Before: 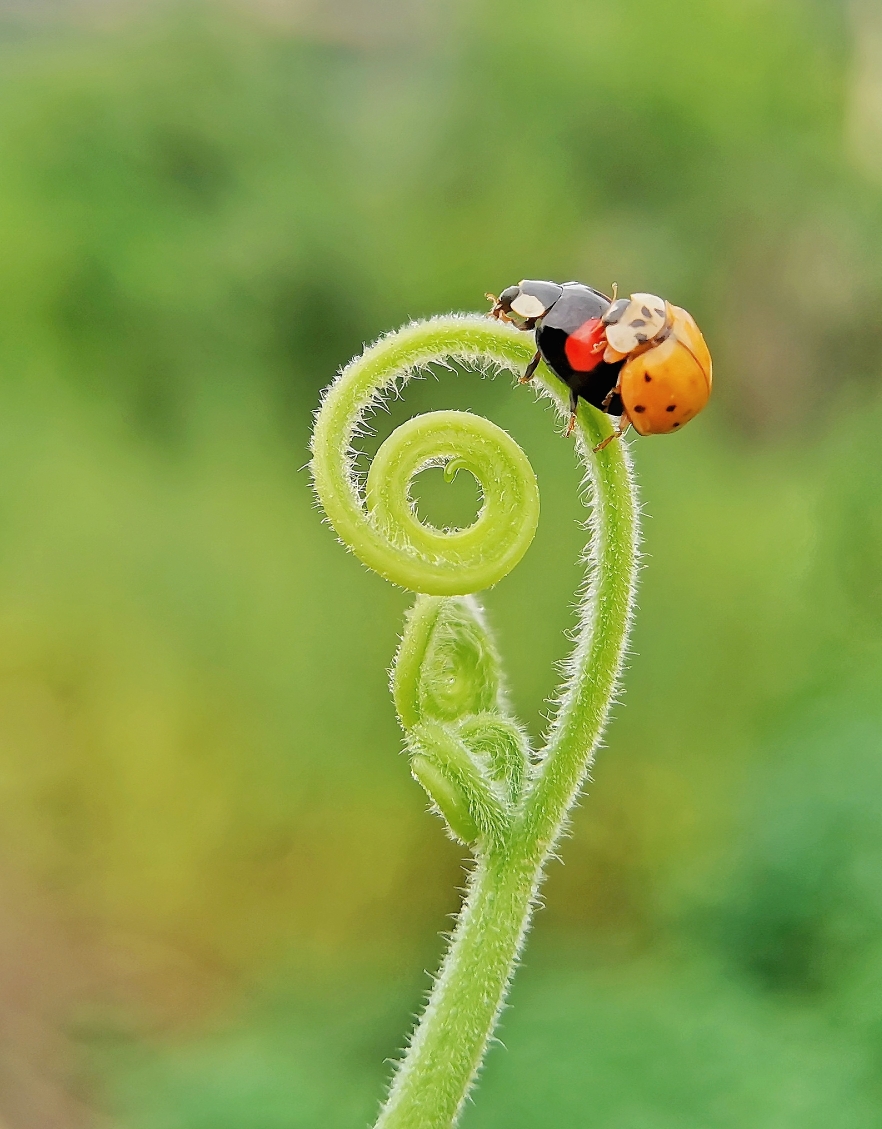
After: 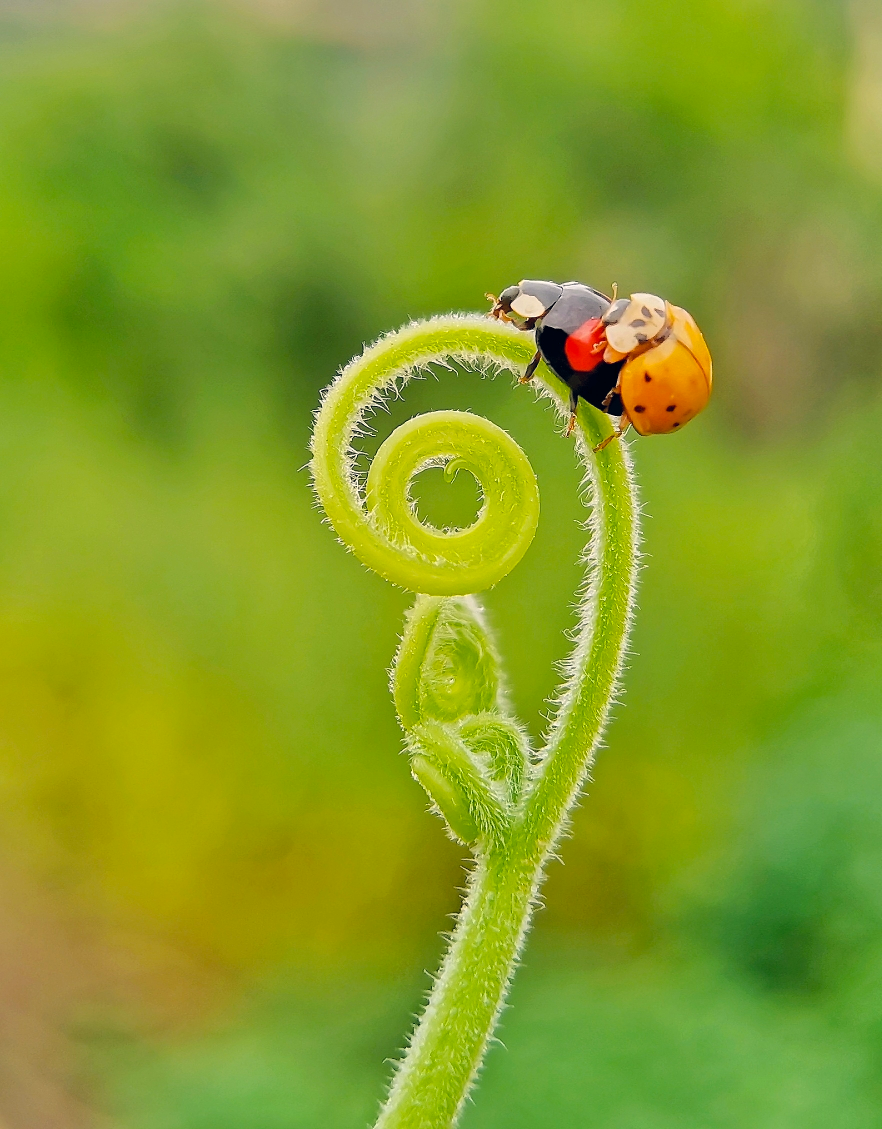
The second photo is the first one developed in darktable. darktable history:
color balance rgb: highlights gain › chroma 1.351%, highlights gain › hue 55.88°, global offset › chroma 0.06%, global offset › hue 253.21°, perceptual saturation grading › global saturation 16.194%, global vibrance 18.711%
